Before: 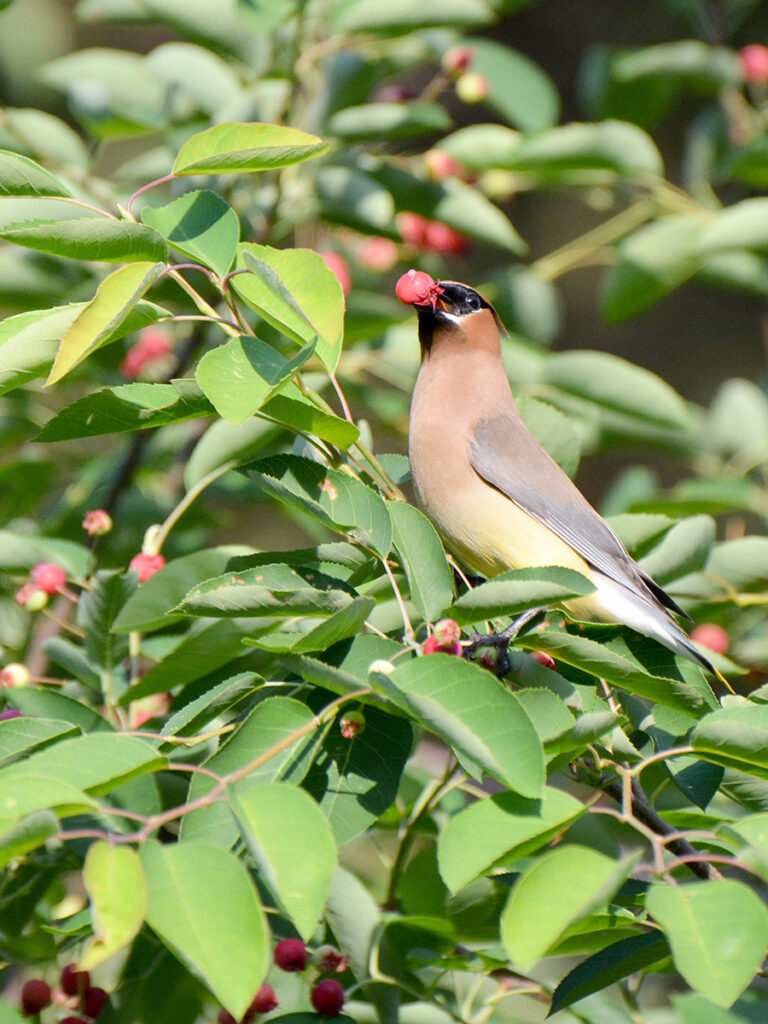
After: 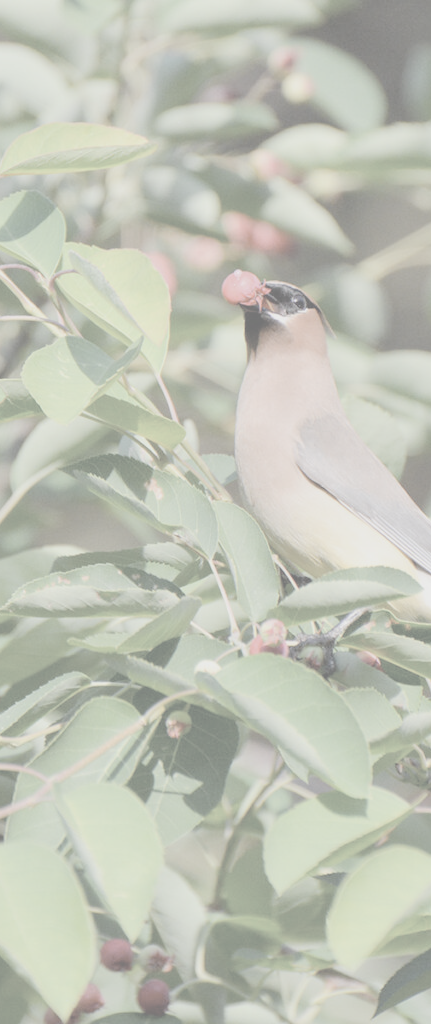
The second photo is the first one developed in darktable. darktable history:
crop and rotate: left 22.668%, right 21.114%
contrast brightness saturation: contrast -0.335, brightness 0.764, saturation -0.785
